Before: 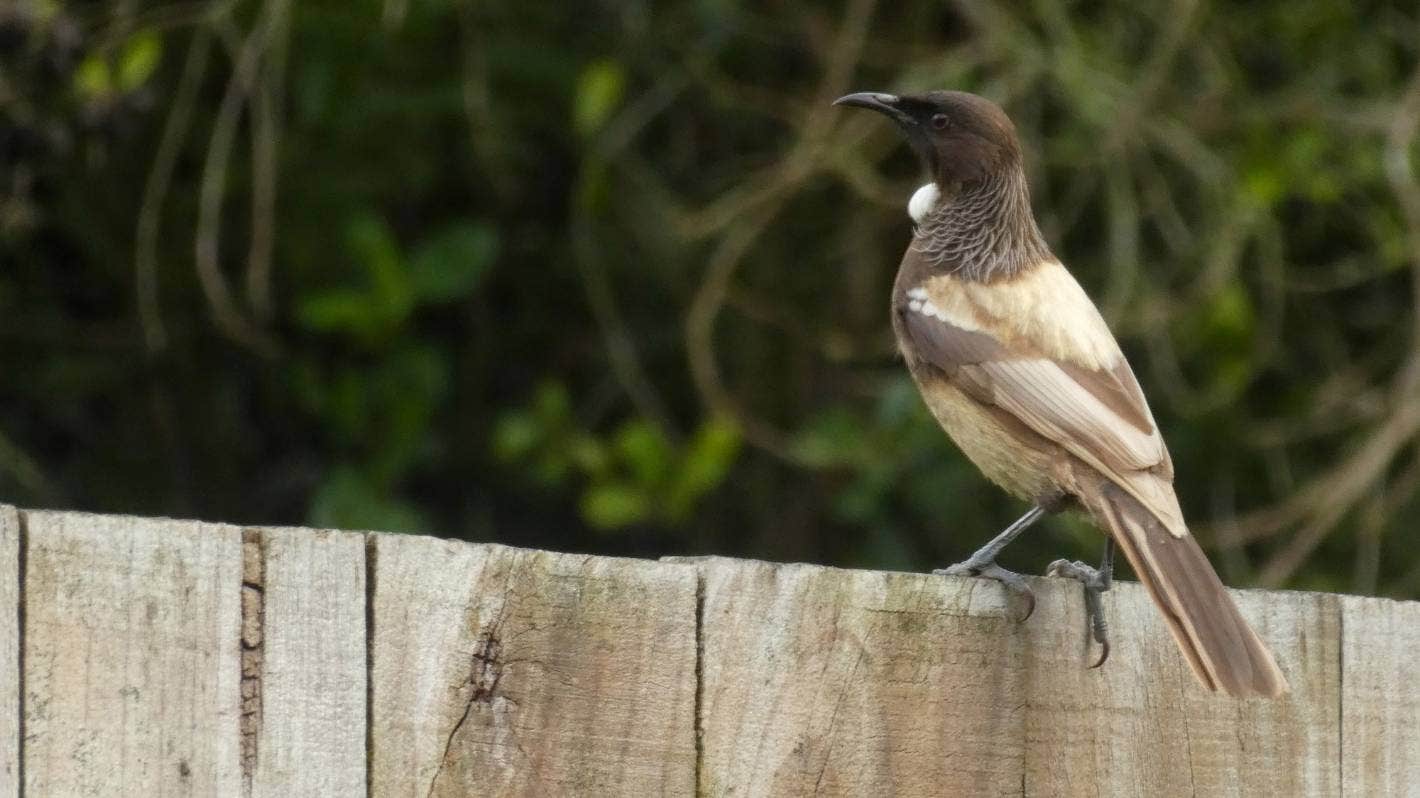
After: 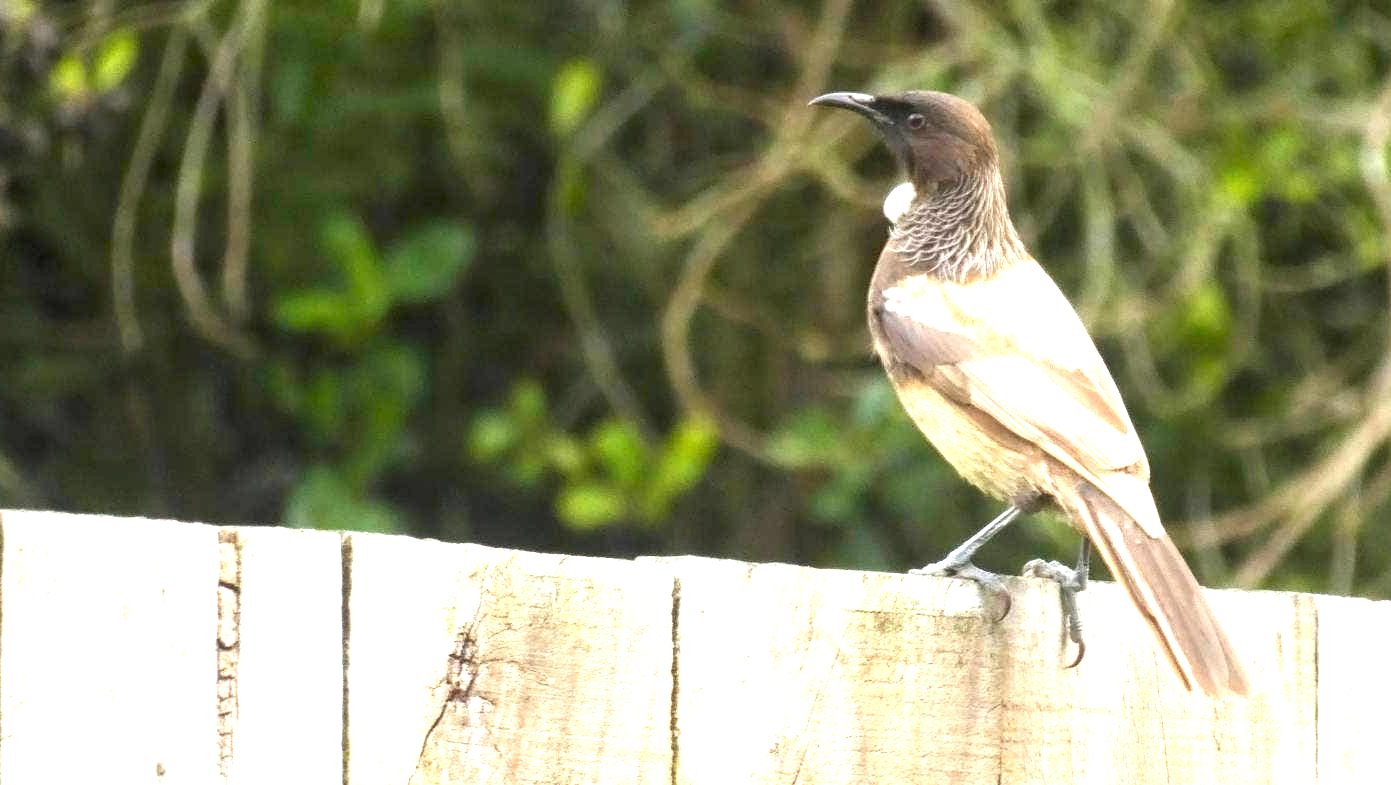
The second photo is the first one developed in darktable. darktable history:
crop: left 1.724%, right 0.28%, bottom 1.595%
tone equalizer: on, module defaults
exposure: exposure 1.991 EV, compensate highlight preservation false
